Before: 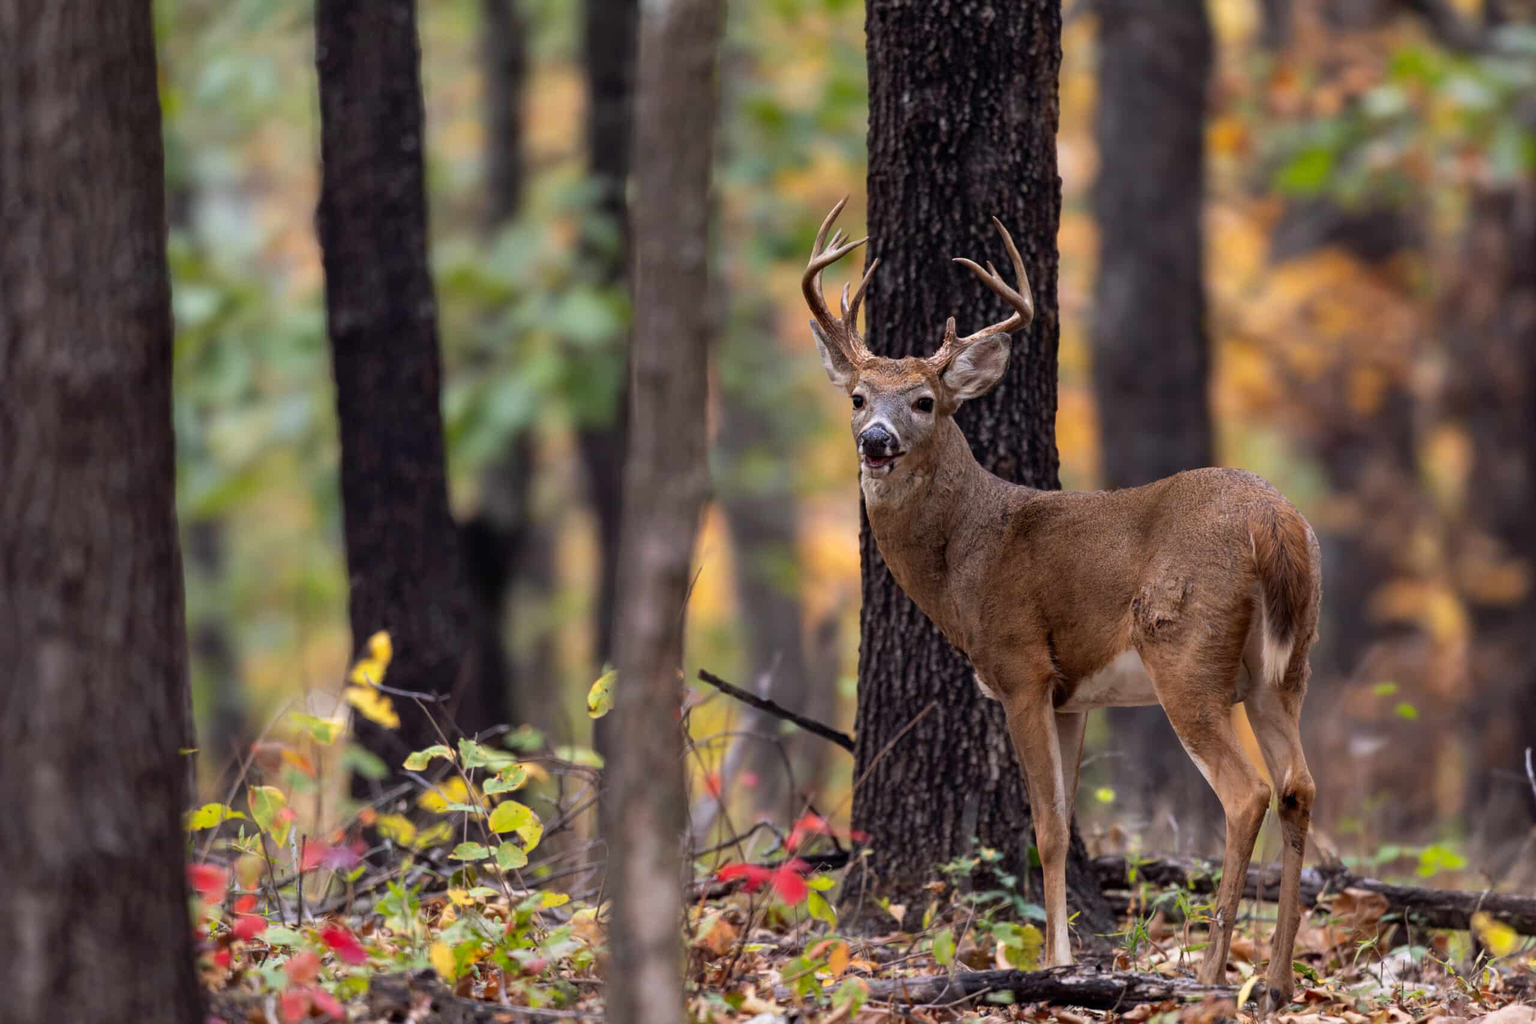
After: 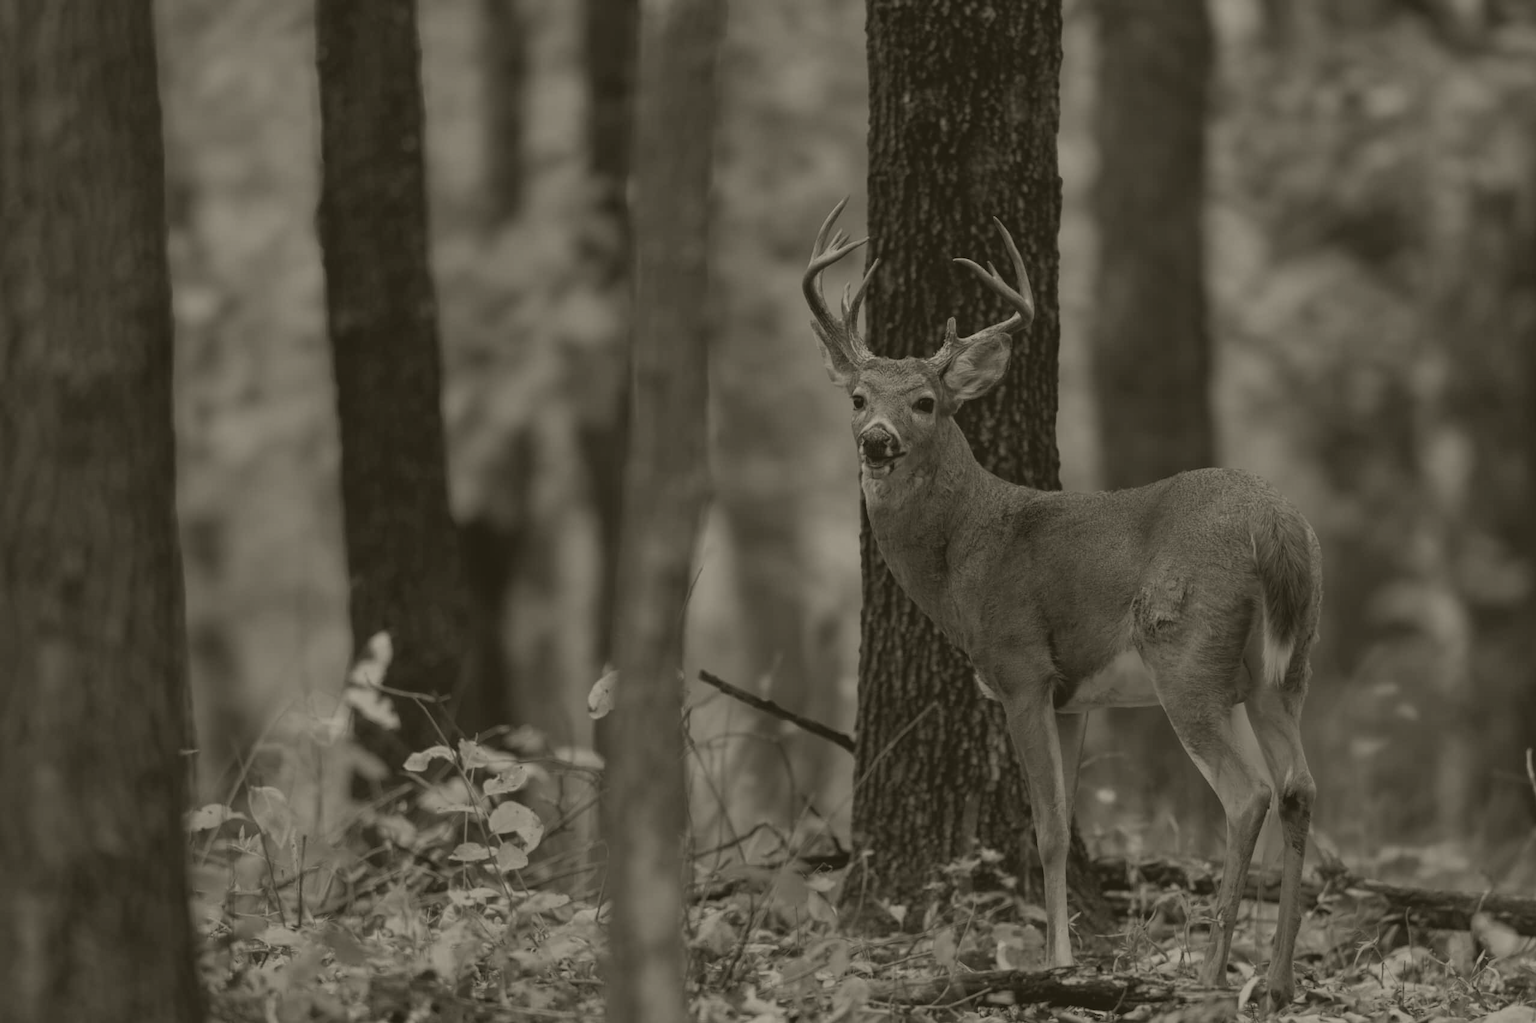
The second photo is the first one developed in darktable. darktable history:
colorize: hue 41.44°, saturation 22%, source mix 60%, lightness 10.61%
